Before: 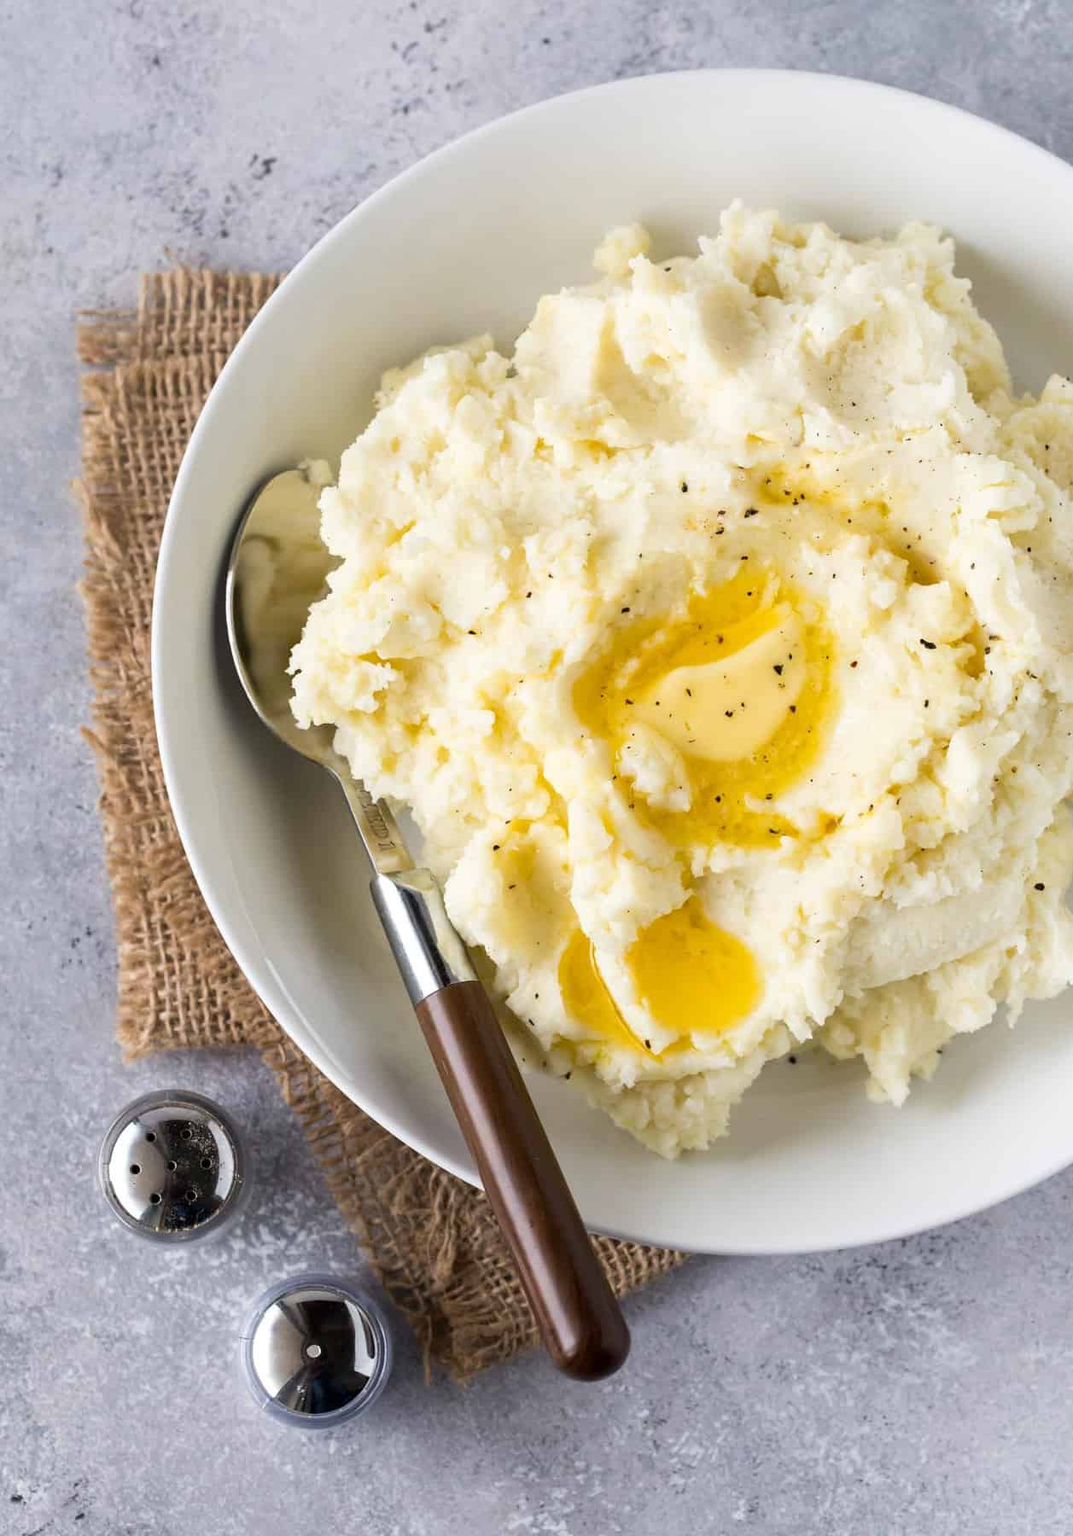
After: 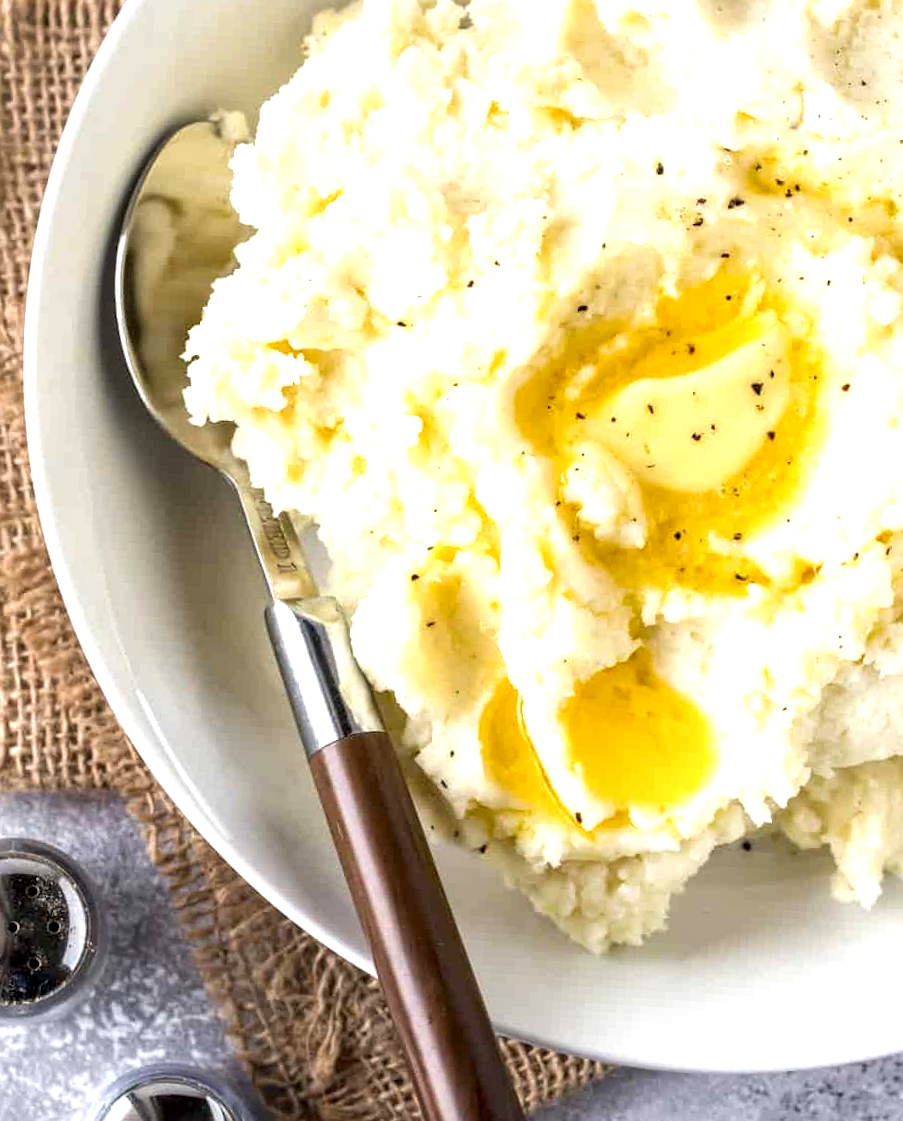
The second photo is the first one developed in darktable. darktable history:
local contrast: highlights 40%, shadows 60%, detail 136%, midtone range 0.514
crop and rotate: angle -3.37°, left 9.79%, top 20.73%, right 12.42%, bottom 11.82%
exposure: exposure 0.6 EV, compensate highlight preservation false
